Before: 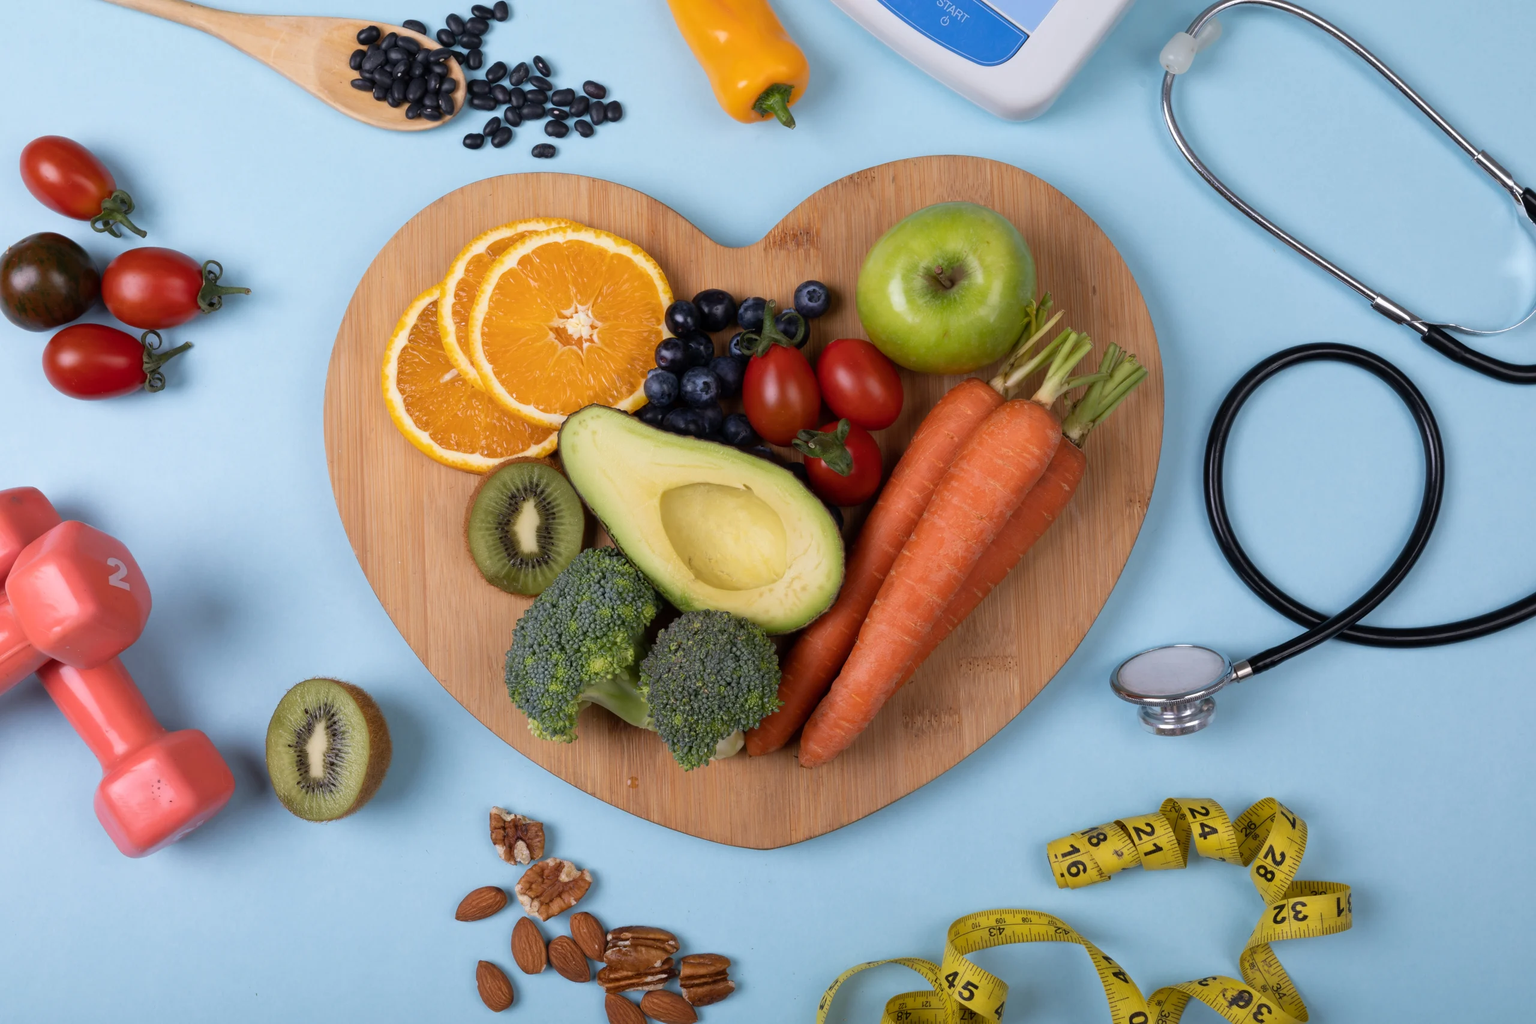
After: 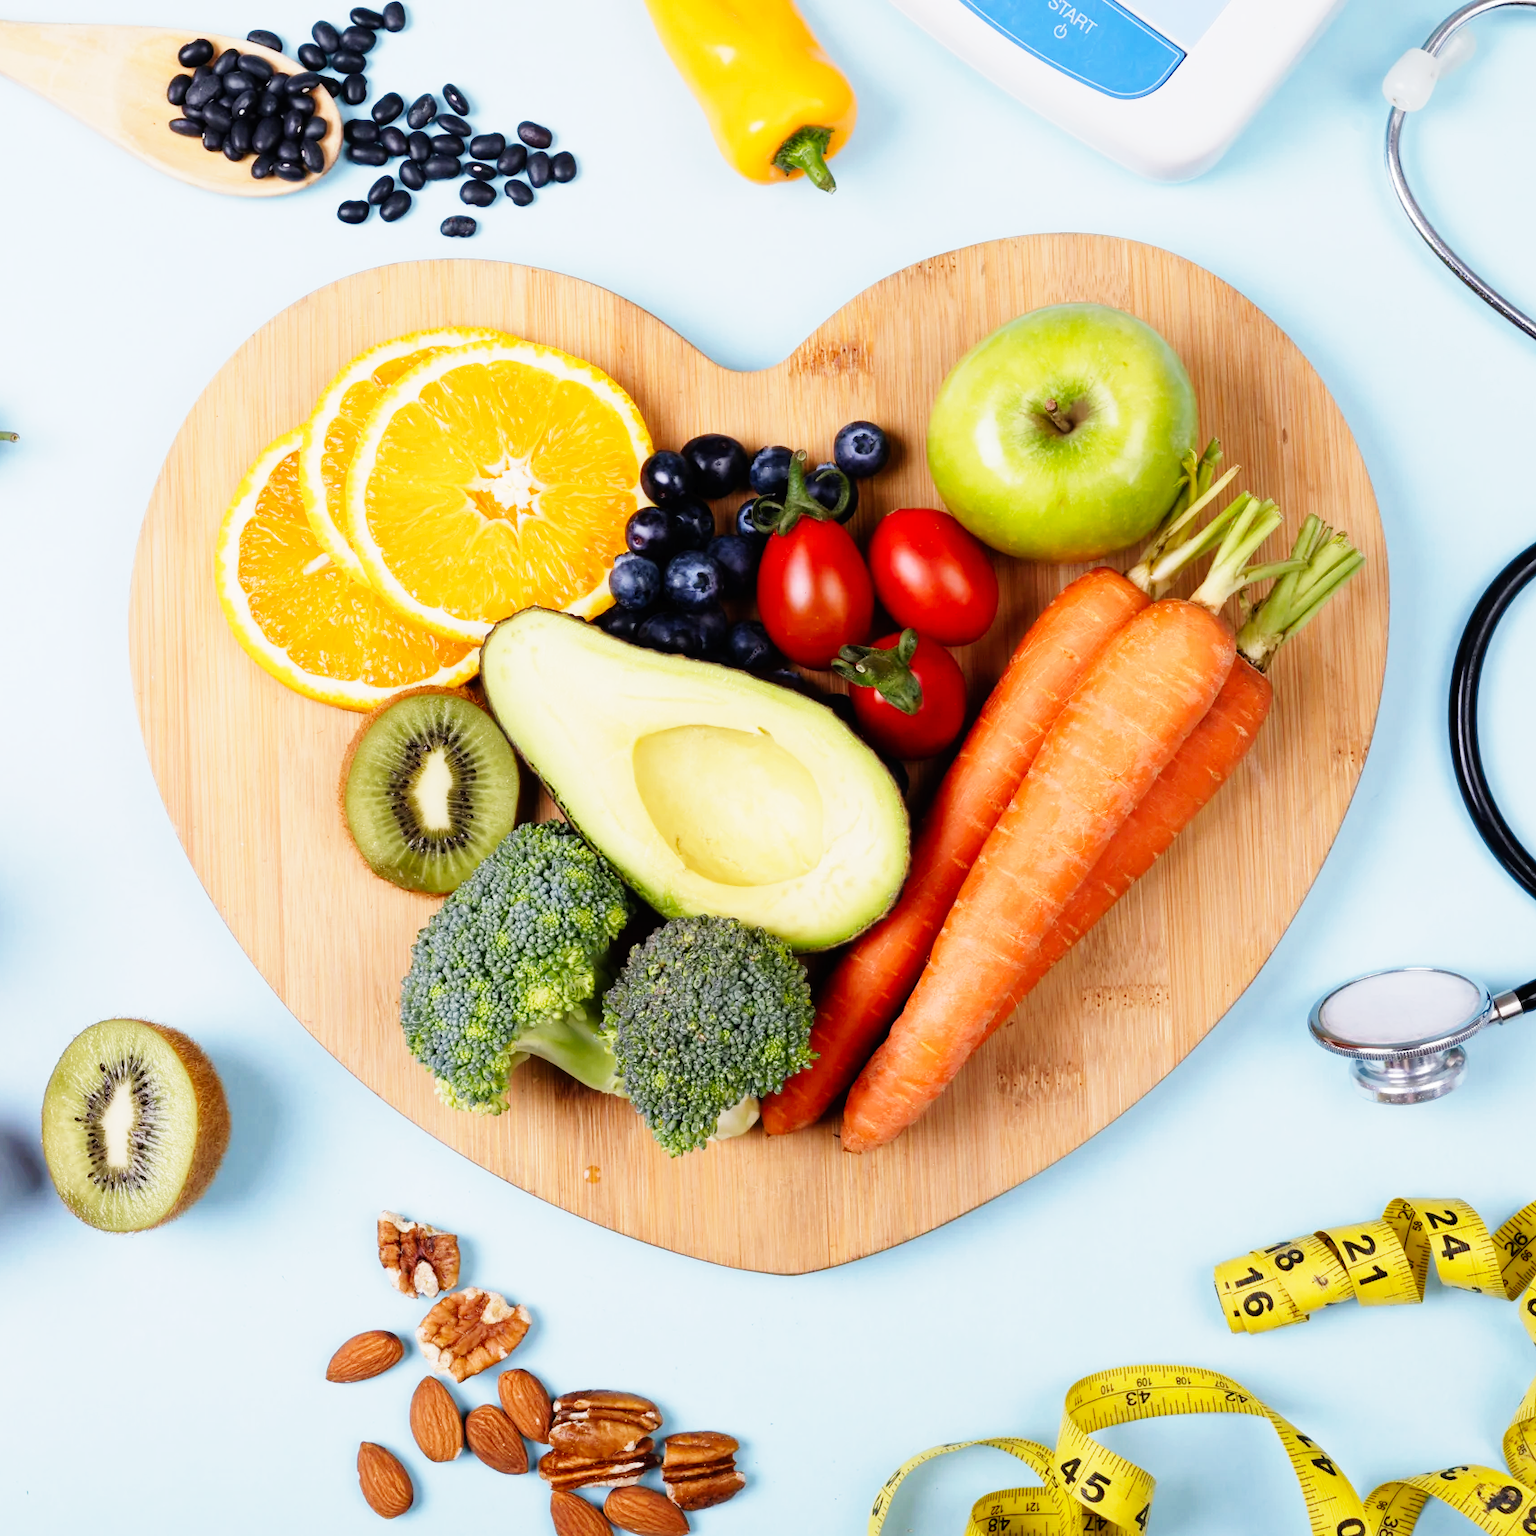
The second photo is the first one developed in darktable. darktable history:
base curve: curves: ch0 [(0, 0) (0, 0.001) (0.001, 0.001) (0.004, 0.002) (0.007, 0.004) (0.015, 0.013) (0.033, 0.045) (0.052, 0.096) (0.075, 0.17) (0.099, 0.241) (0.163, 0.42) (0.219, 0.55) (0.259, 0.616) (0.327, 0.722) (0.365, 0.765) (0.522, 0.873) (0.547, 0.881) (0.689, 0.919) (0.826, 0.952) (1, 1)], preserve colors none
crop and rotate: left 15.546%, right 17.787%
